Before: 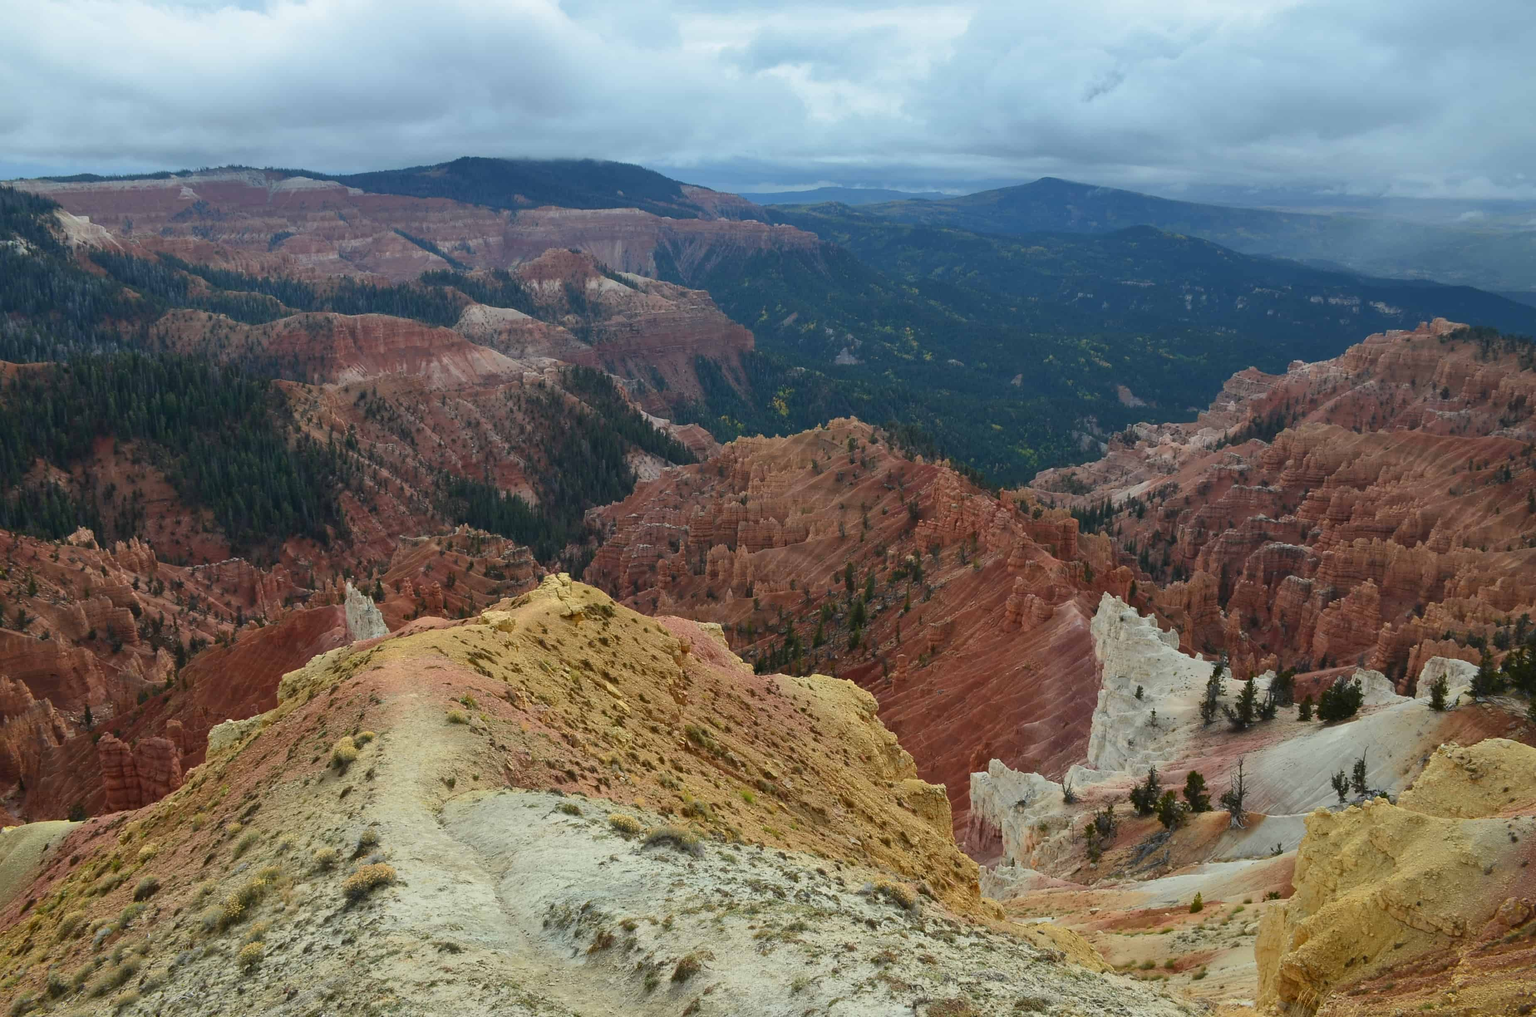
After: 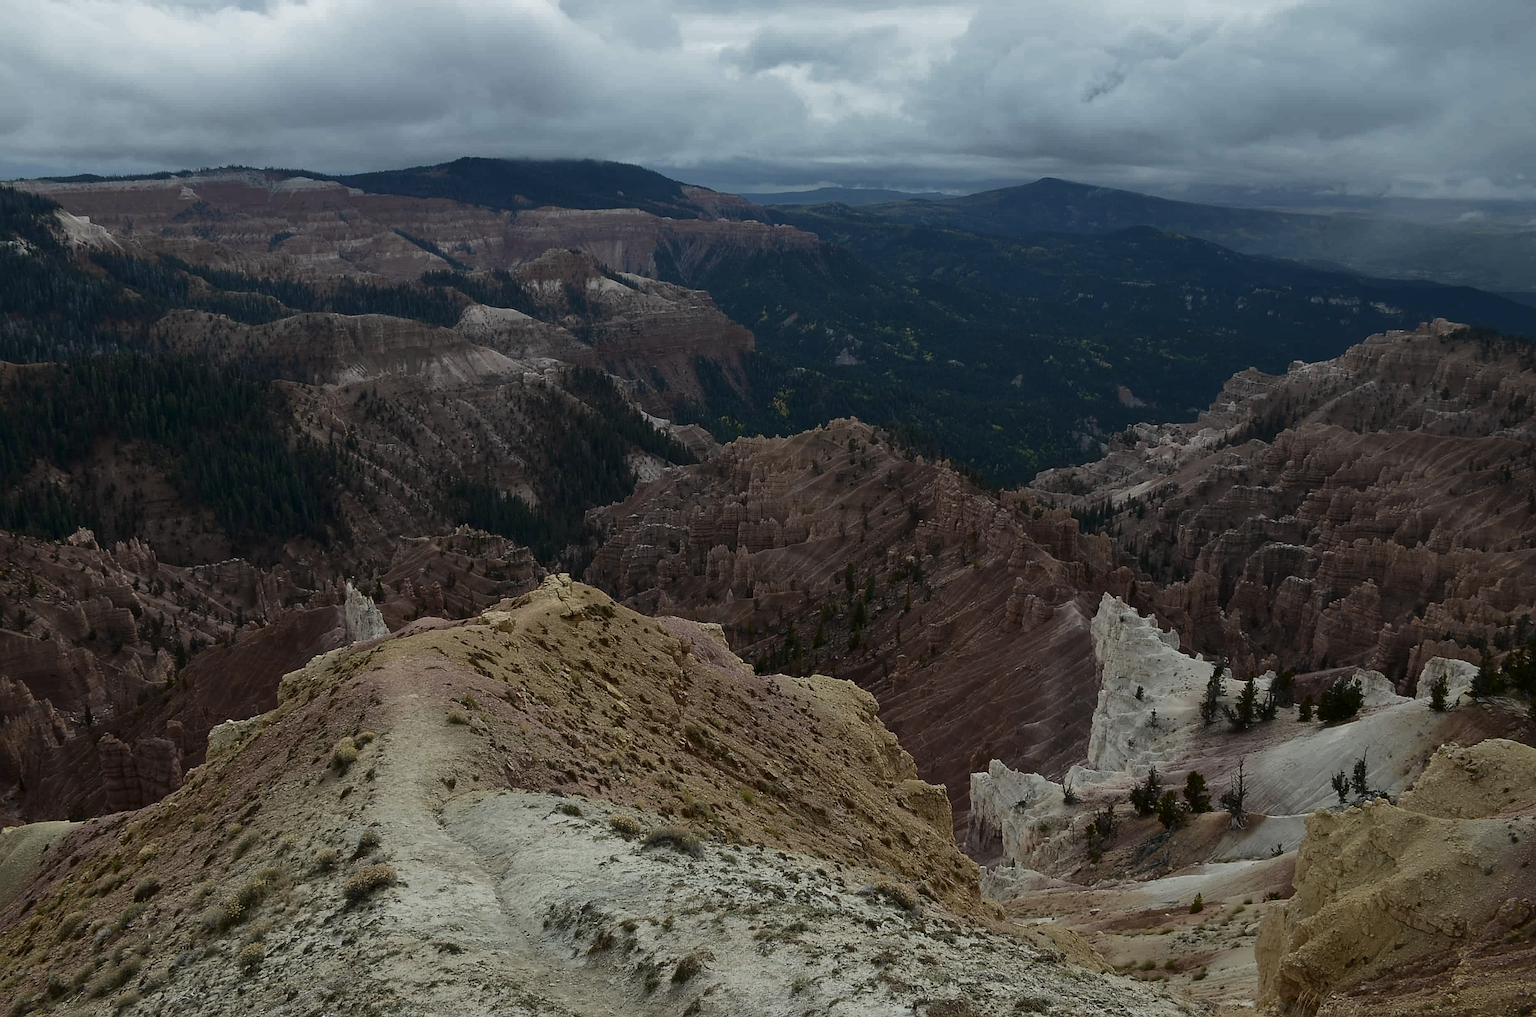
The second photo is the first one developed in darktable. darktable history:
color zones: curves: ch0 [(0, 0.487) (0.241, 0.395) (0.434, 0.373) (0.658, 0.412) (0.838, 0.487)]; ch1 [(0, 0) (0.053, 0.053) (0.211, 0.202) (0.579, 0.259) (0.781, 0.241)]
sharpen: on, module defaults
contrast brightness saturation: brightness -0.246, saturation 0.203
